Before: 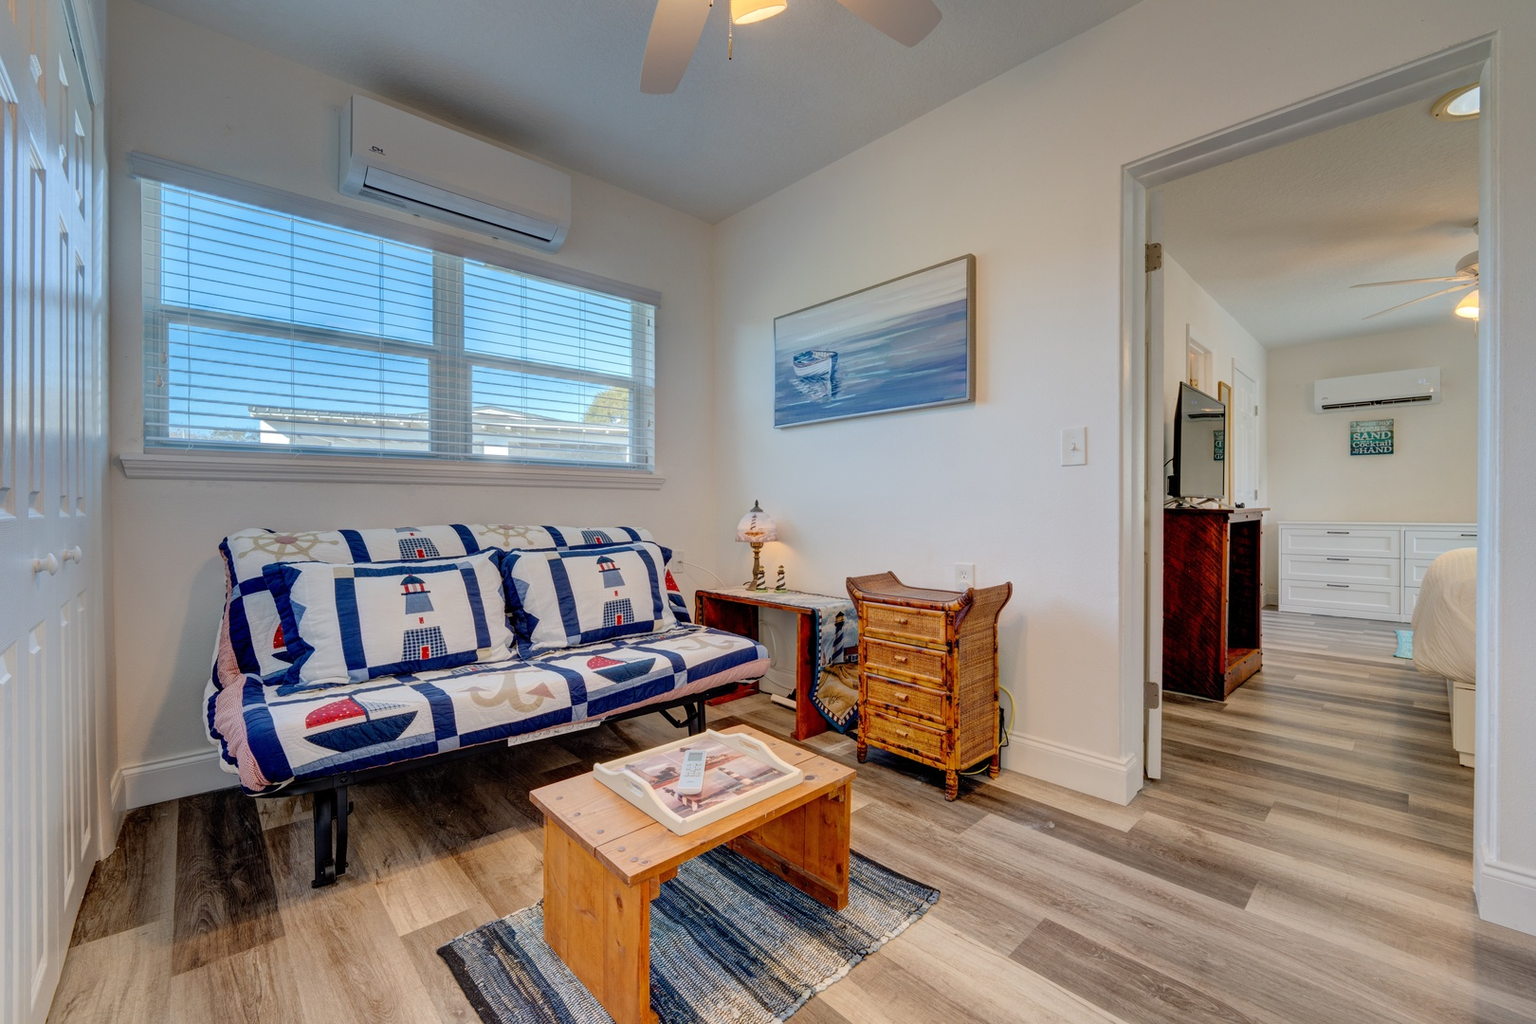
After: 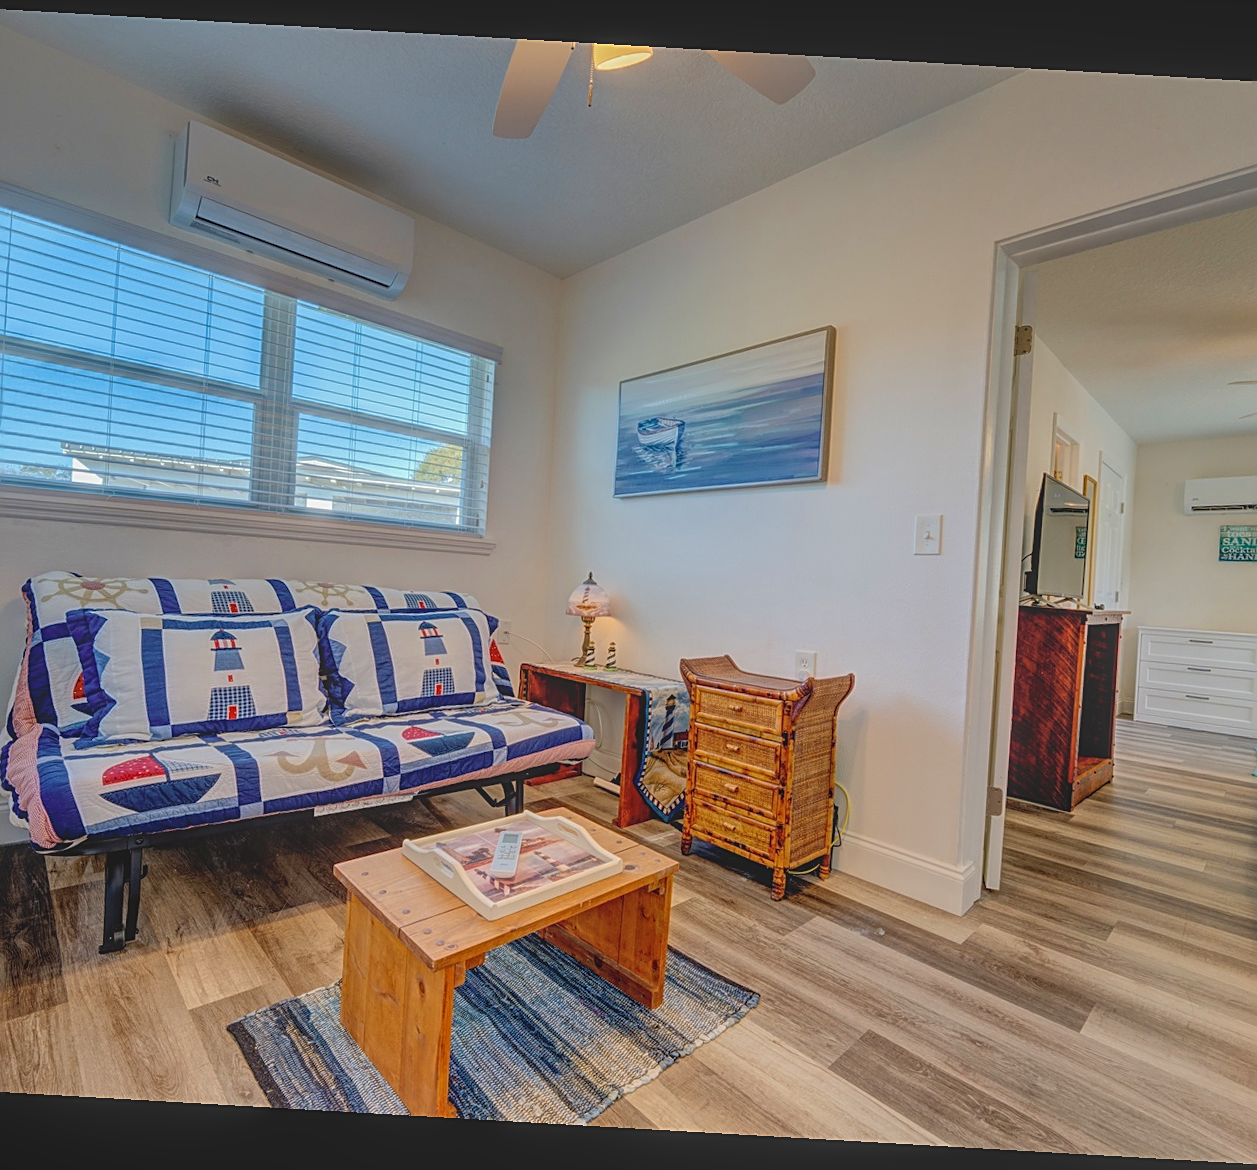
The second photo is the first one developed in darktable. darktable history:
tone equalizer: edges refinement/feathering 500, mask exposure compensation -1.57 EV, preserve details no
sharpen: on, module defaults
local contrast: highlights 71%, shadows 20%, midtone range 0.192
crop and rotate: angle -3.29°, left 14.199%, top 0.038%, right 10.922%, bottom 0.034%
velvia: on, module defaults
